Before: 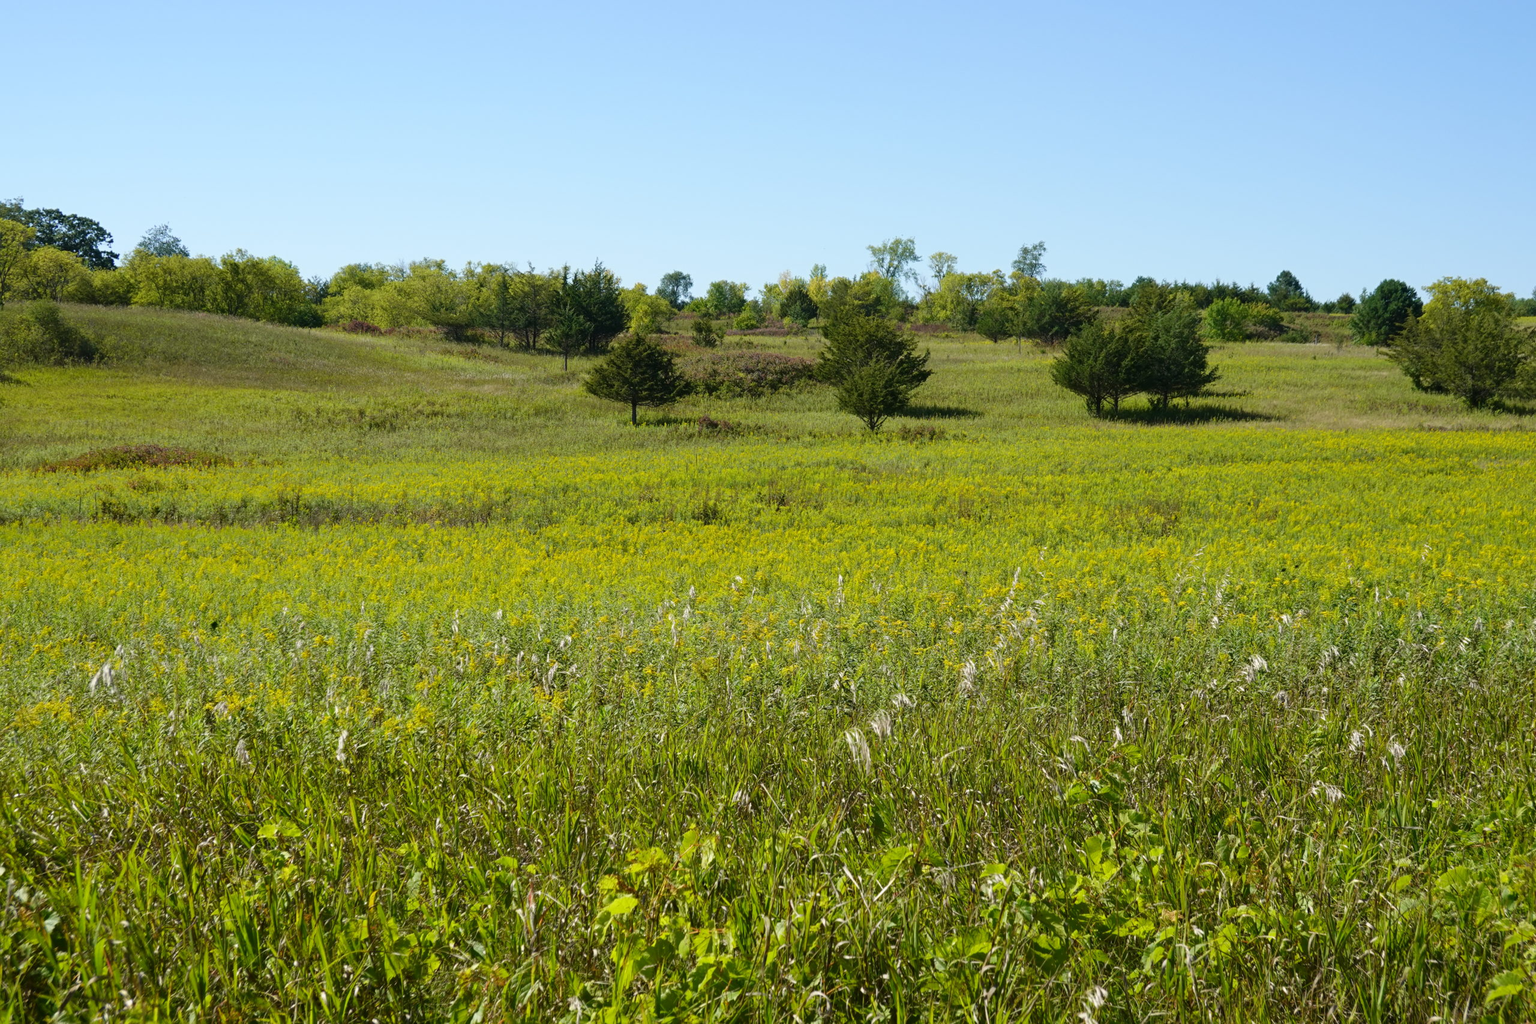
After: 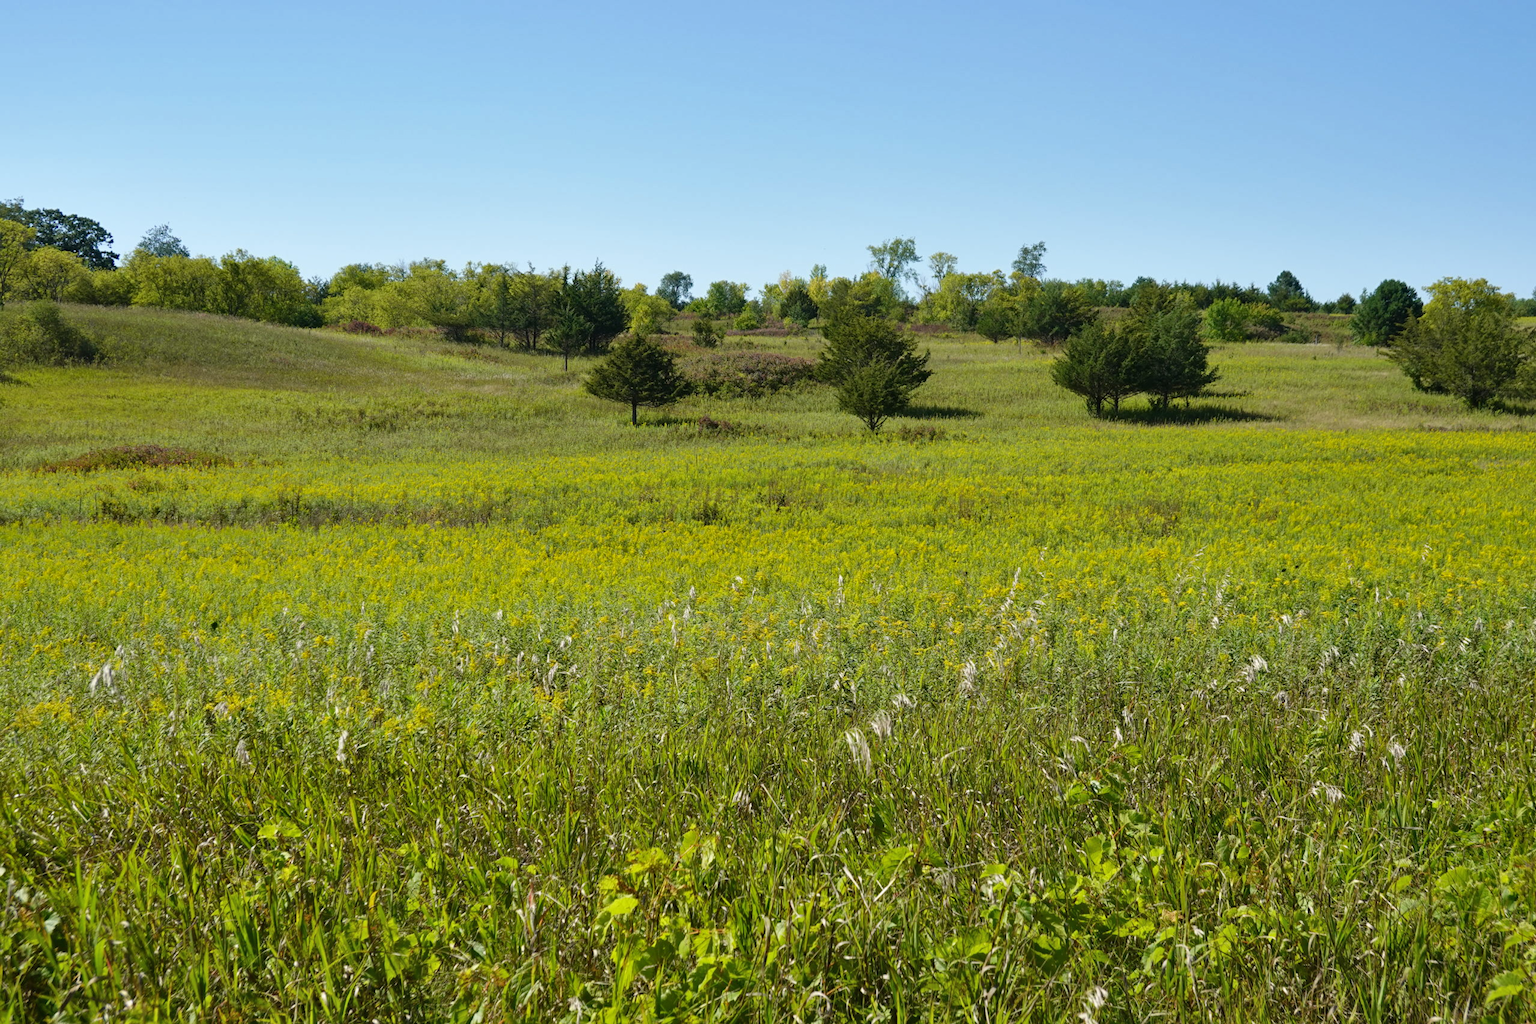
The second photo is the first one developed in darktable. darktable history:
shadows and highlights: shadows 59.51, soften with gaussian
